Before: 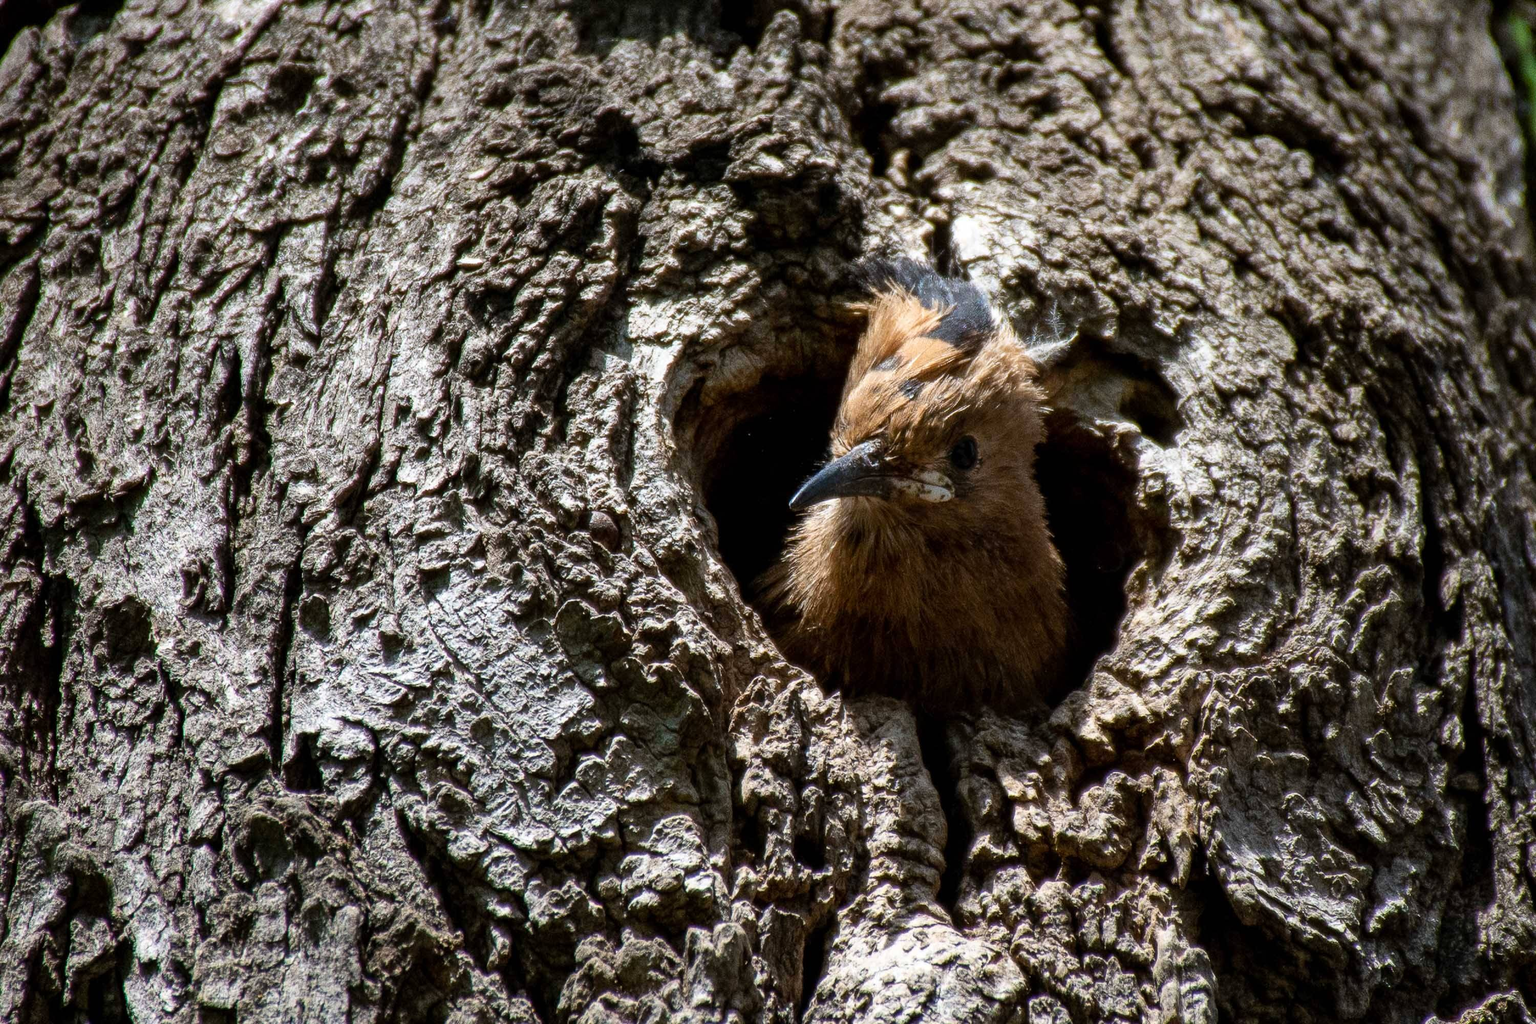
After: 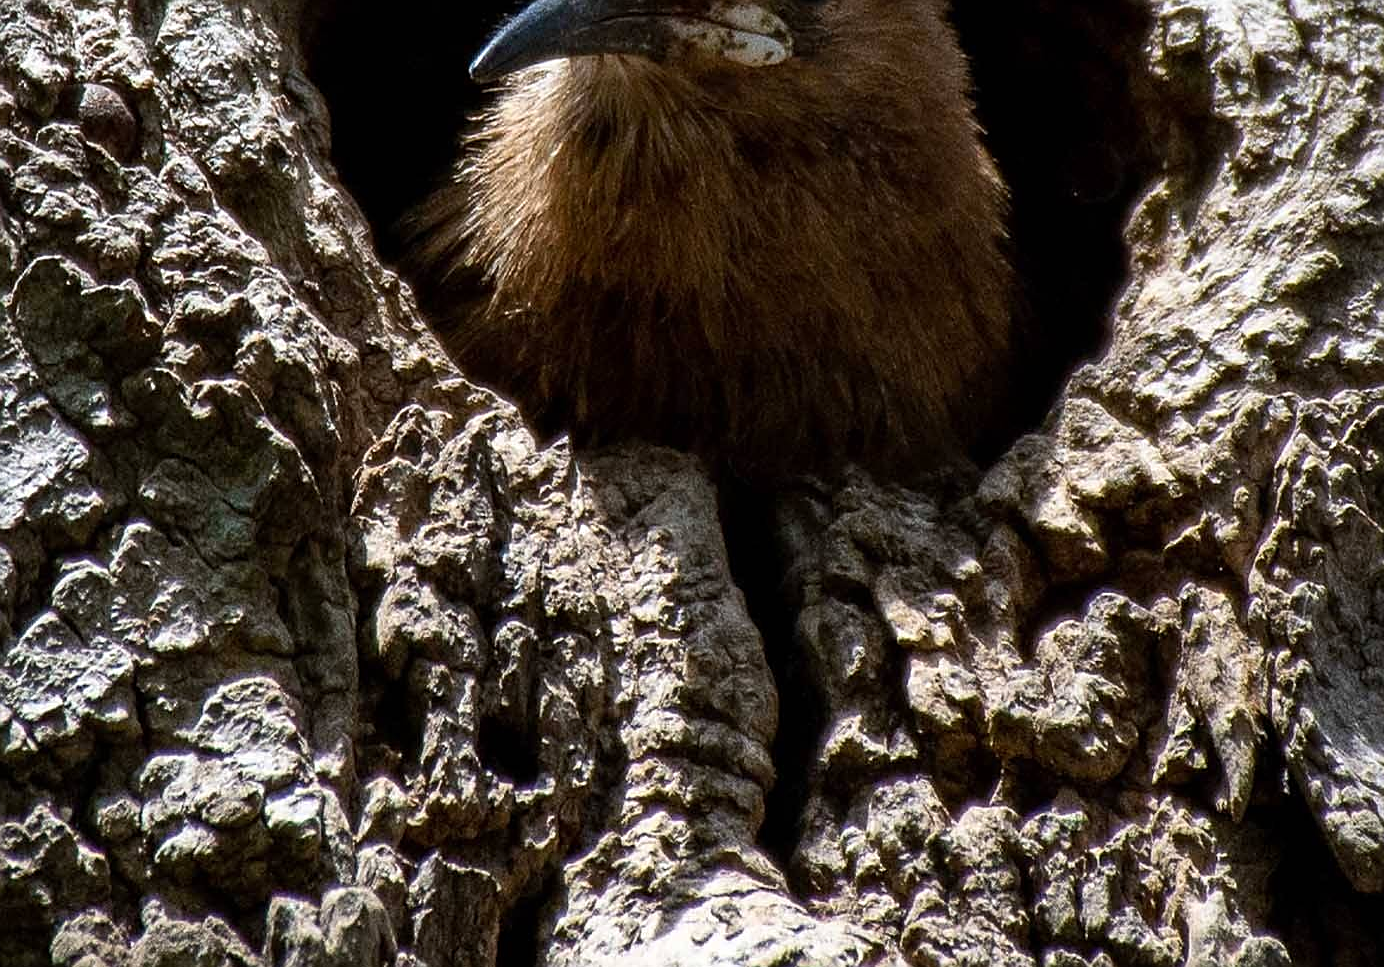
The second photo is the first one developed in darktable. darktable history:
sharpen: on, module defaults
crop: left 35.761%, top 45.767%, right 18.071%, bottom 5.835%
